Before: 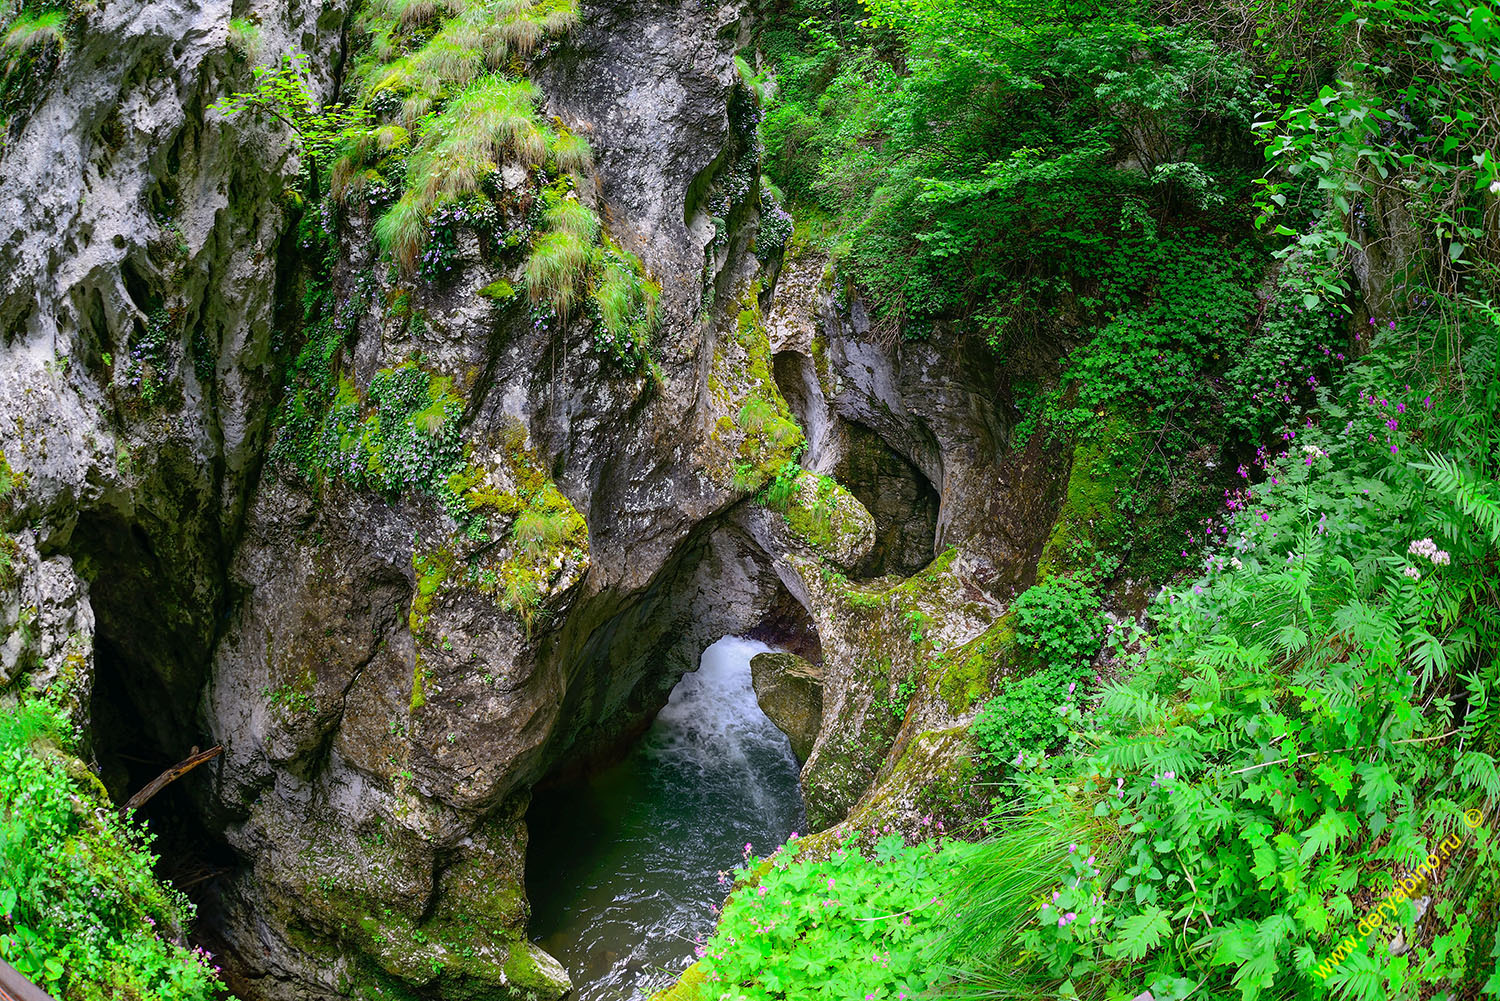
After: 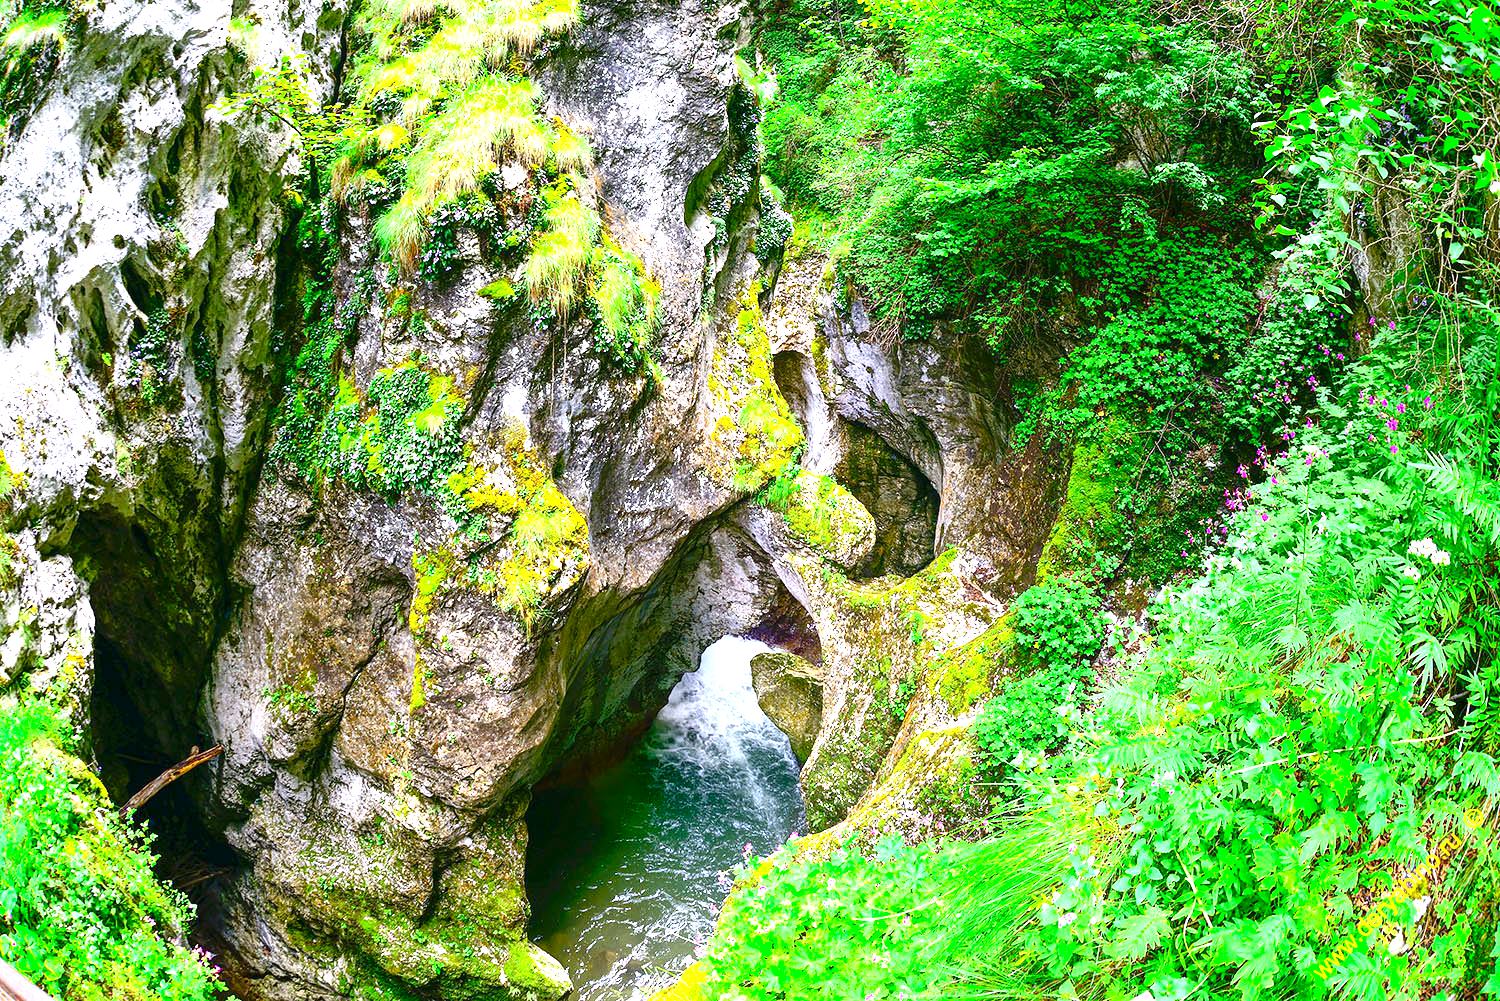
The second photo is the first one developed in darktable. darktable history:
exposure: black level correction 0, exposure 0.7 EV, compensate exposure bias true, compensate highlight preservation false
color balance rgb: perceptual saturation grading › global saturation 20%, perceptual saturation grading › highlights -25%, perceptual saturation grading › shadows 25%
contrast brightness saturation: contrast 0.14
color correction: saturation 1.1
